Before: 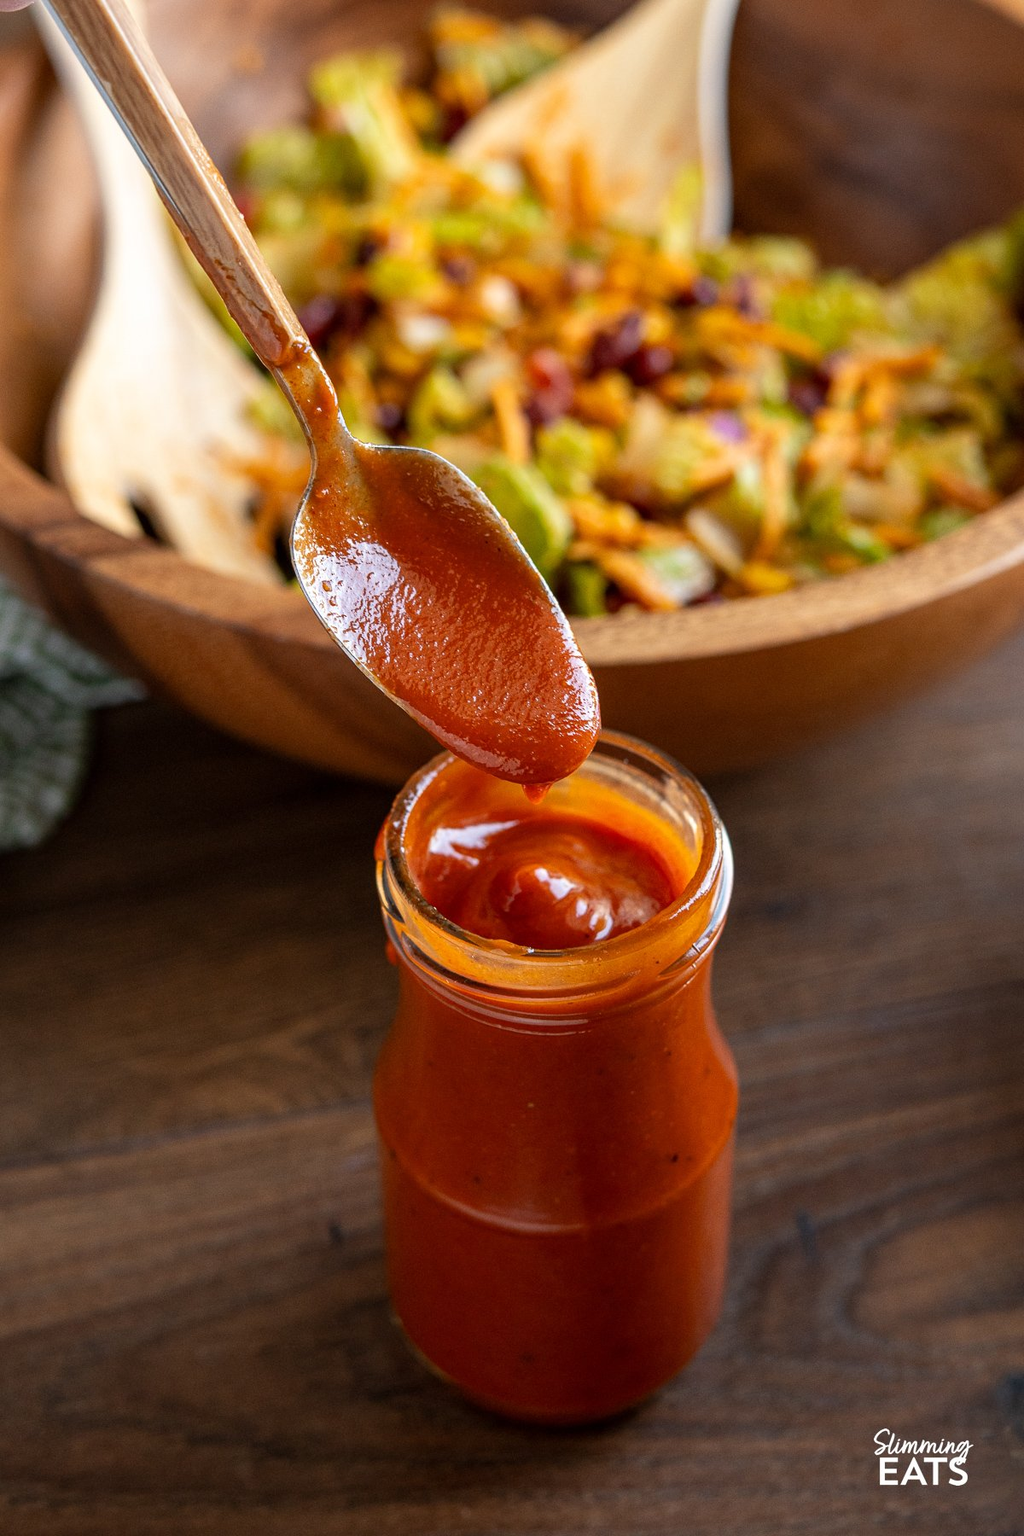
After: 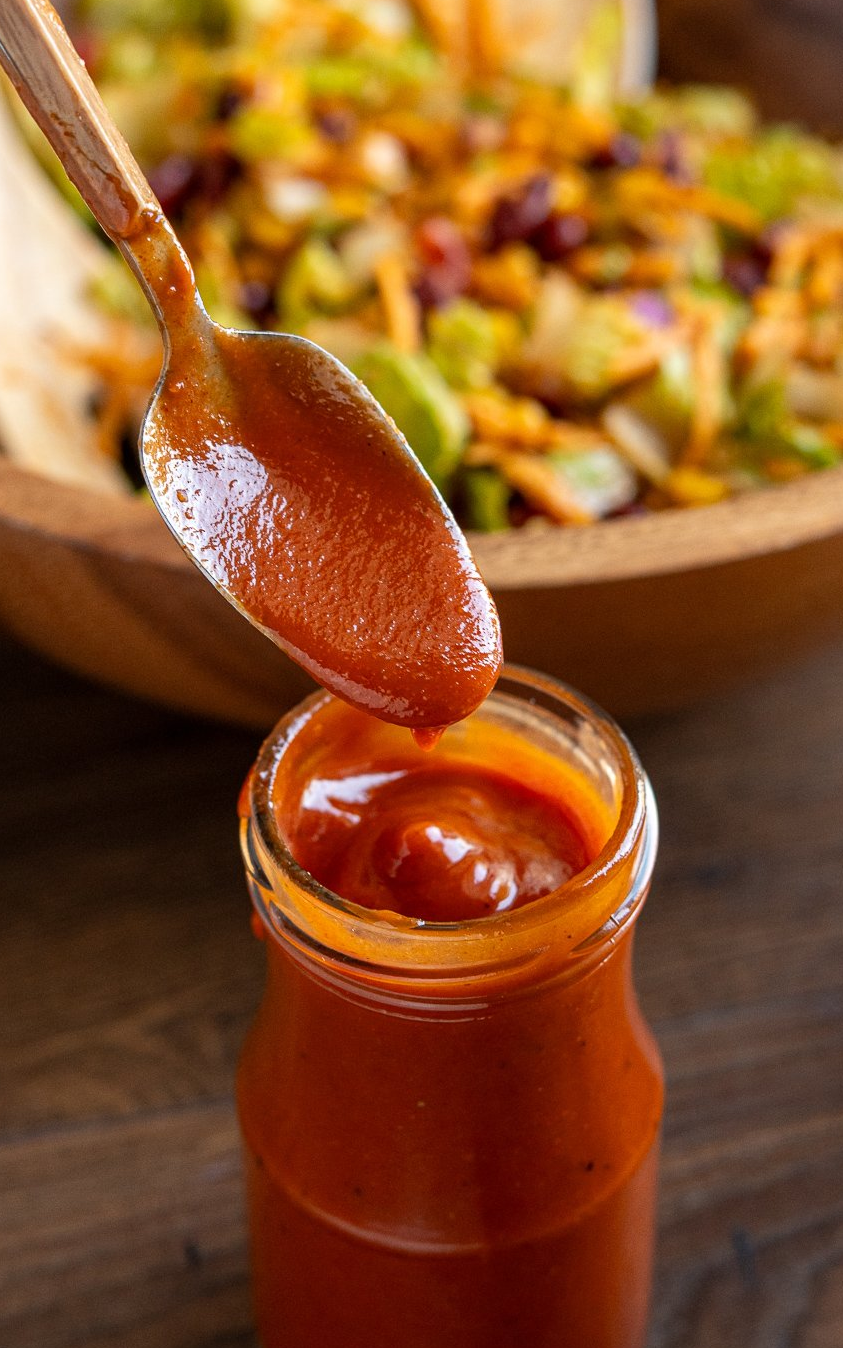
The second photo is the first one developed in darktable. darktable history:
crop and rotate: left 16.755%, top 10.637%, right 12.991%, bottom 14.442%
